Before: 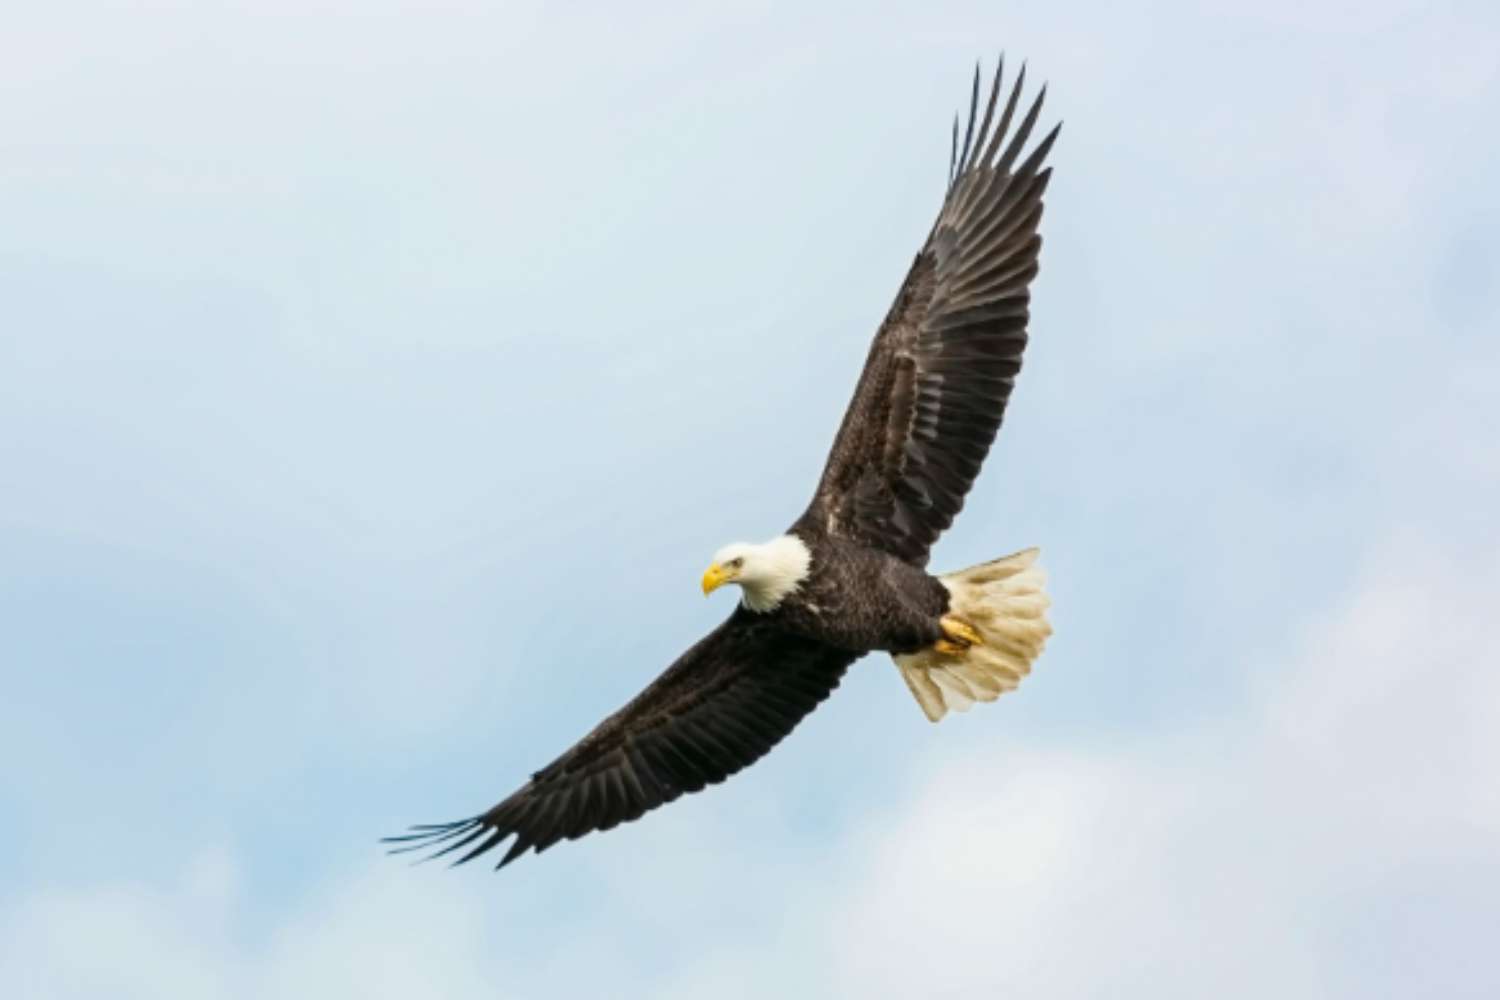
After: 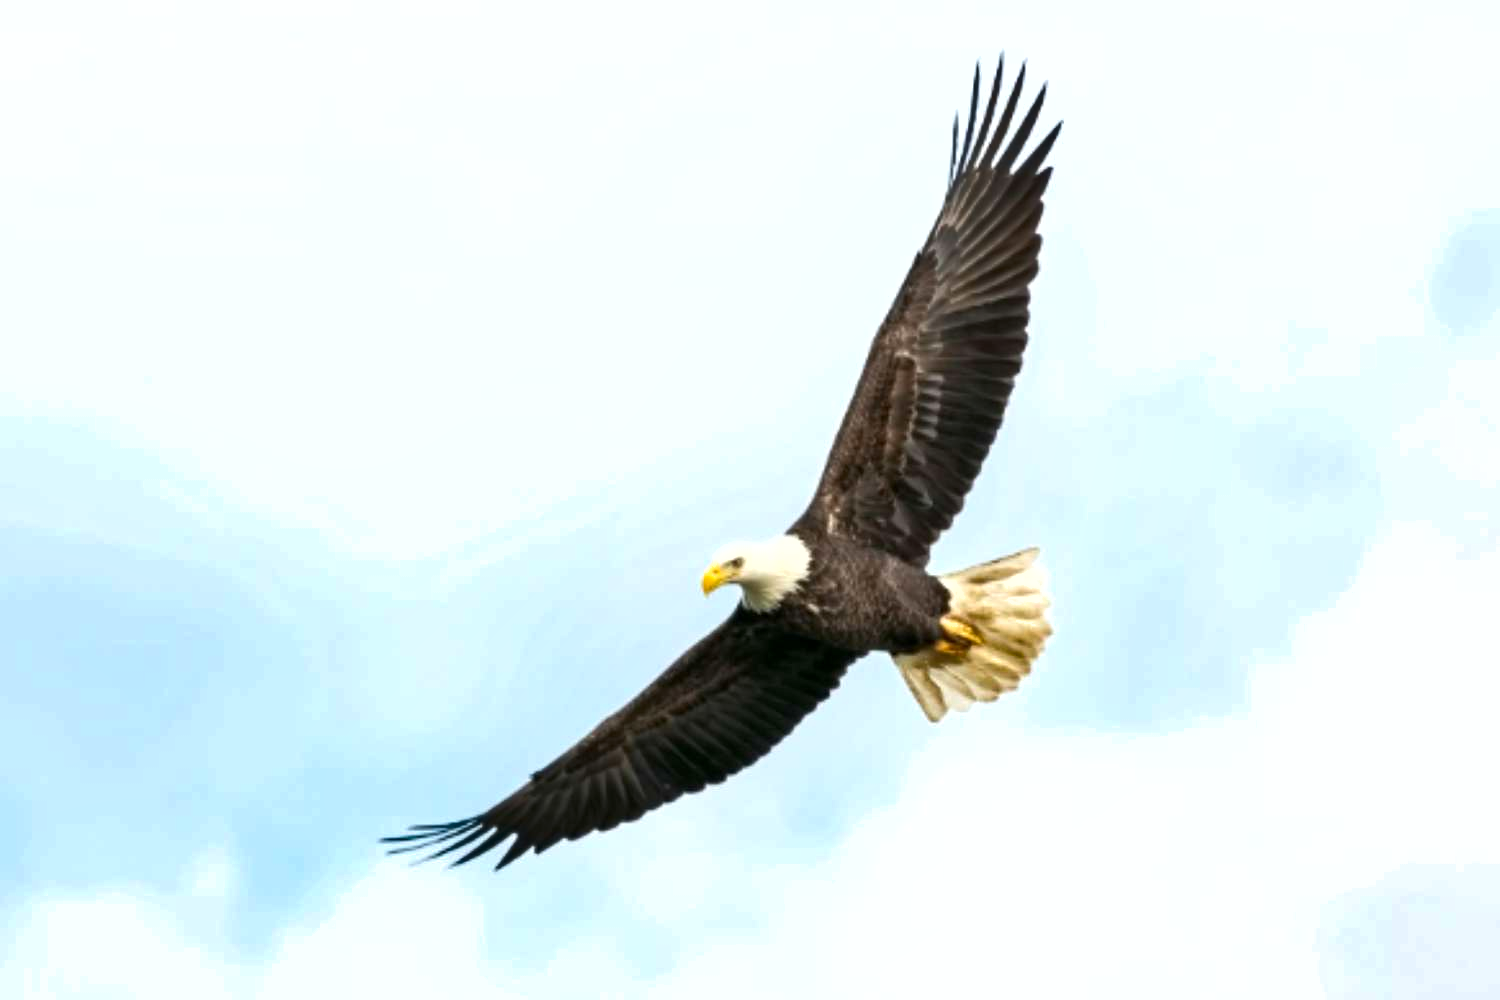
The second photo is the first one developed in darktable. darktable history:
exposure: black level correction 0.001, exposure 0.5 EV, compensate exposure bias true, compensate highlight preservation false
shadows and highlights: low approximation 0.01, soften with gaussian
tone equalizer: on, module defaults
